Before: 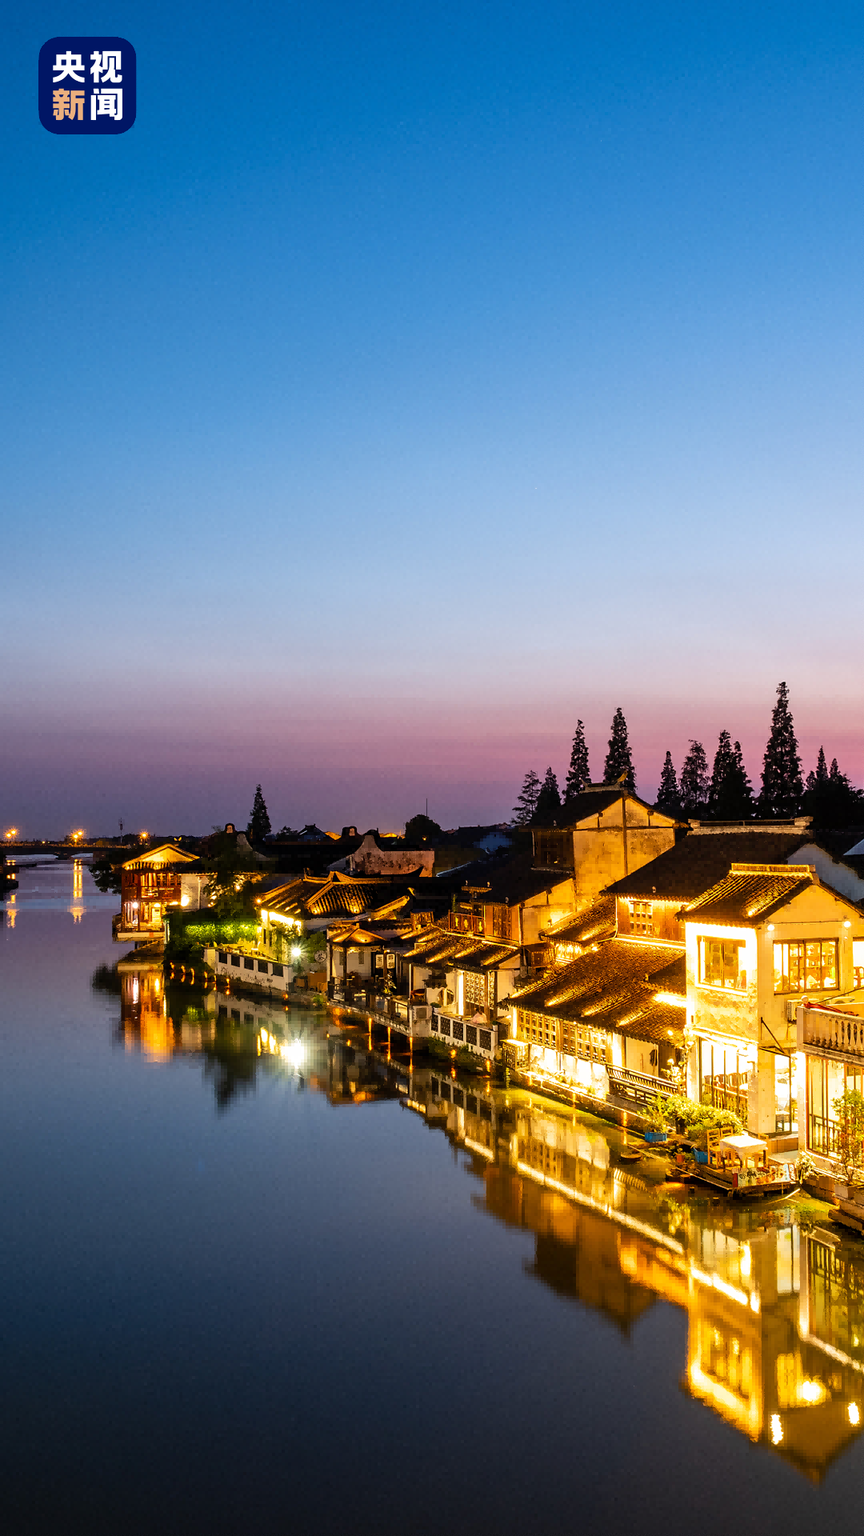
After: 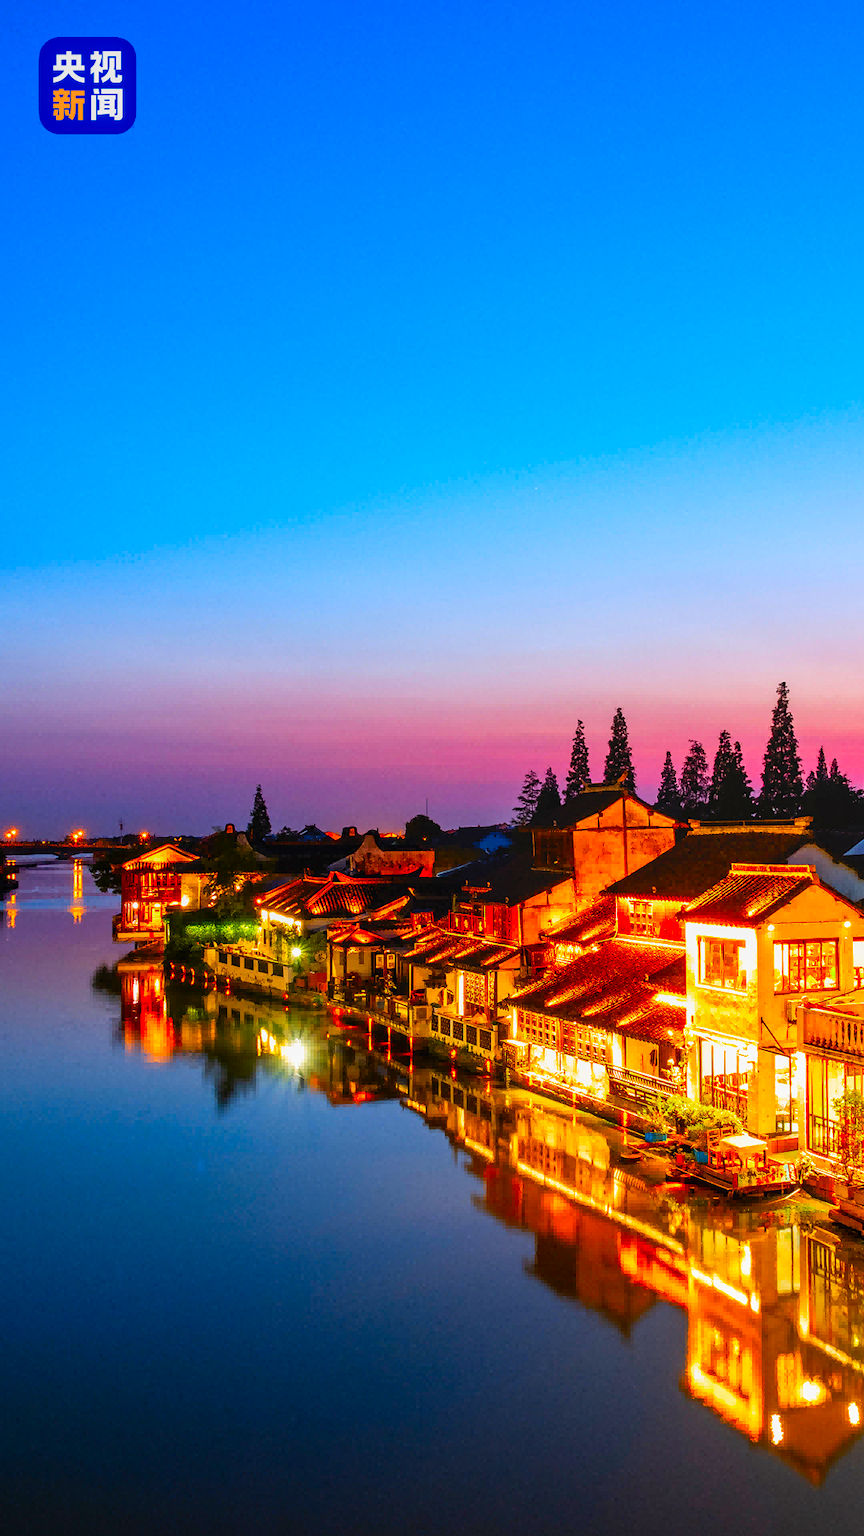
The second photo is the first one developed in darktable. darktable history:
local contrast: detail 109%
color correction: highlights b* 0.052, saturation 2.16
